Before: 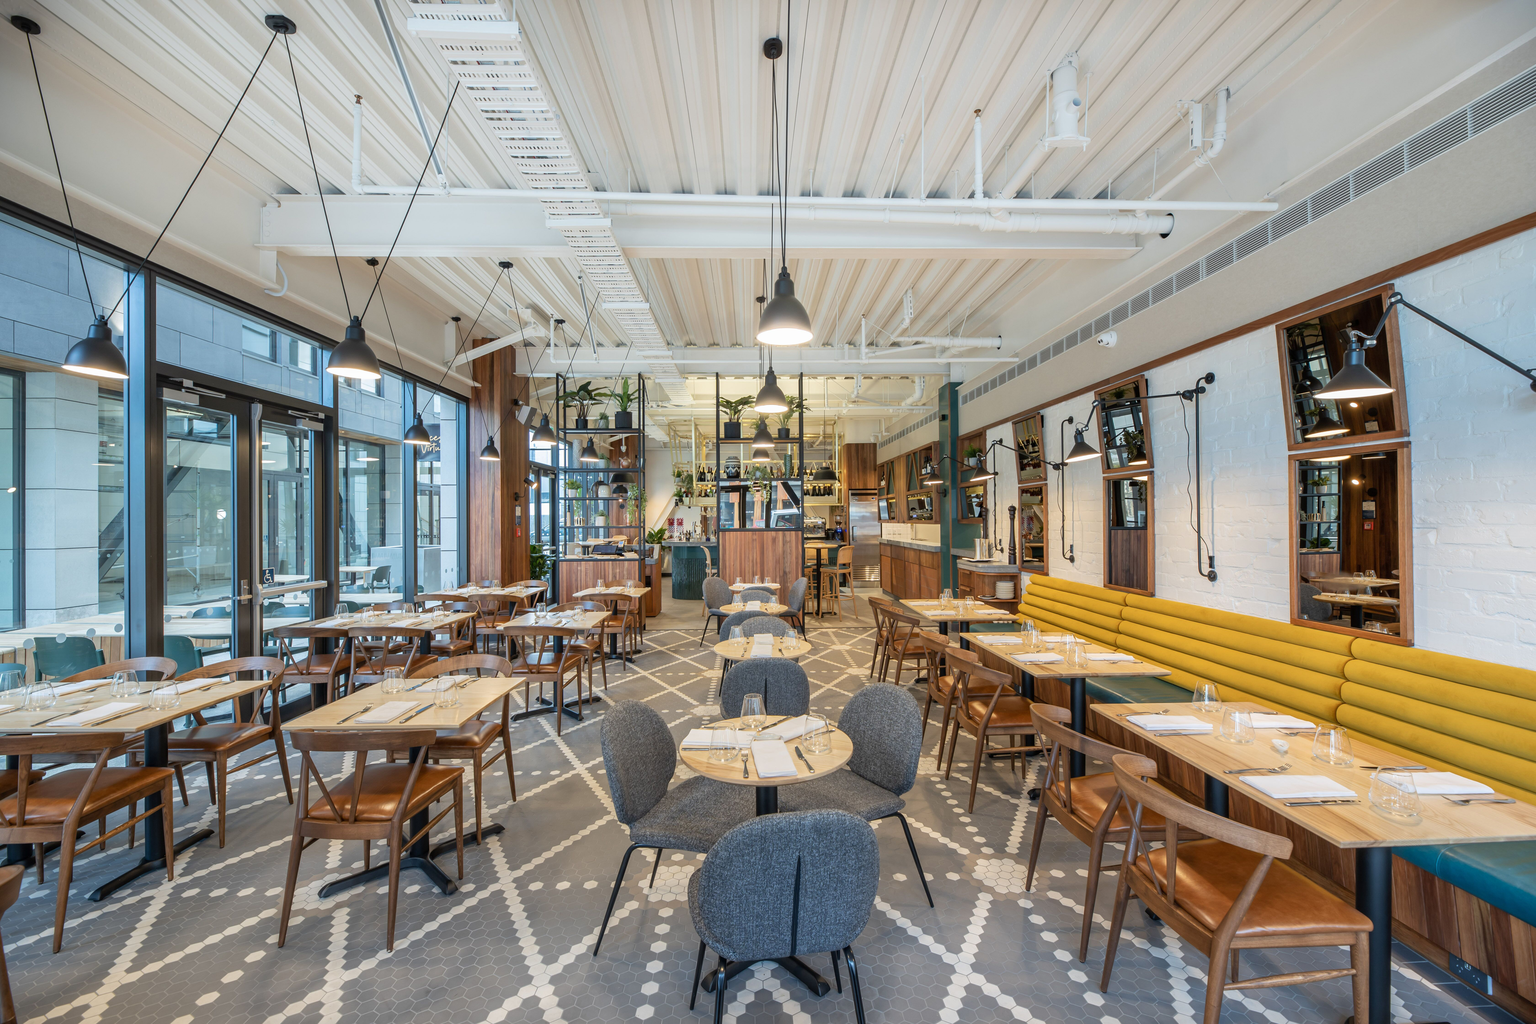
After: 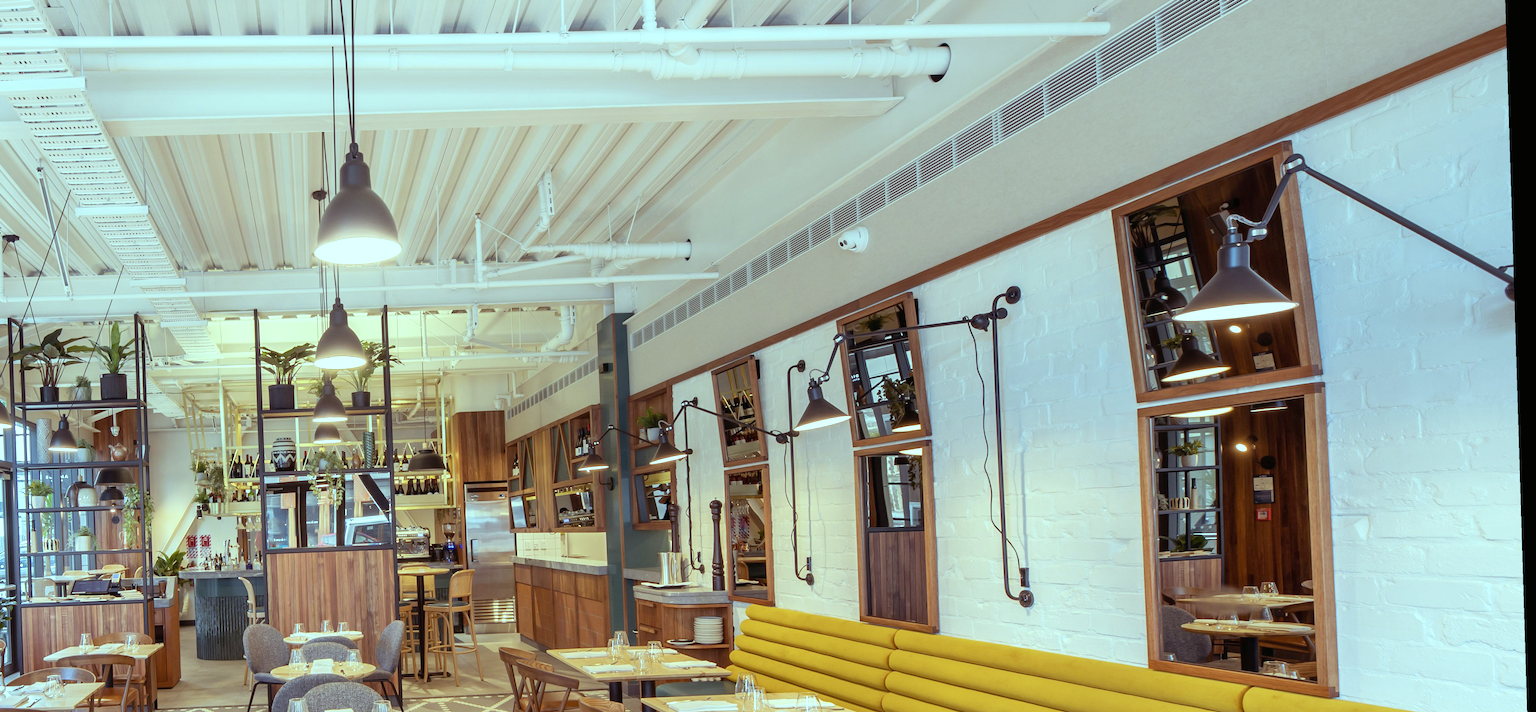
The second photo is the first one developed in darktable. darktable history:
crop: left 36.005%, top 18.293%, right 0.31%, bottom 38.444%
rgb levels: mode RGB, independent channels, levels [[0, 0.474, 1], [0, 0.5, 1], [0, 0.5, 1]]
rotate and perspective: rotation -1.77°, lens shift (horizontal) 0.004, automatic cropping off
color balance: mode lift, gamma, gain (sRGB), lift [0.997, 0.979, 1.021, 1.011], gamma [1, 1.084, 0.916, 0.998], gain [1, 0.87, 1.13, 1.101], contrast 4.55%, contrast fulcrum 38.24%, output saturation 104.09%
